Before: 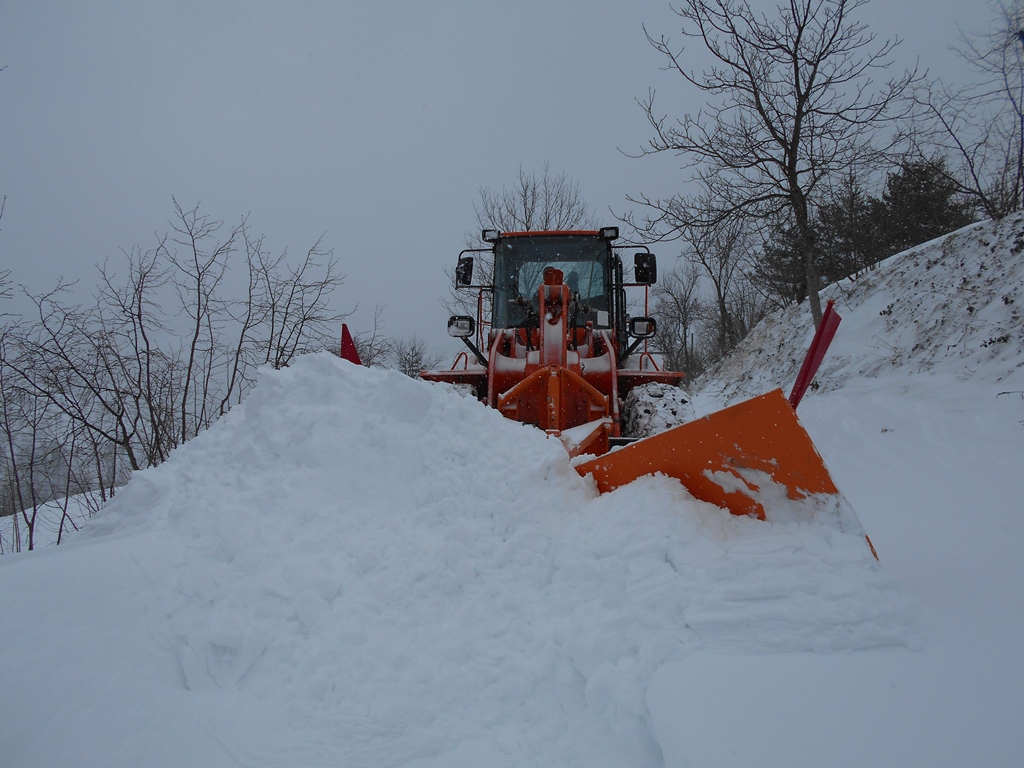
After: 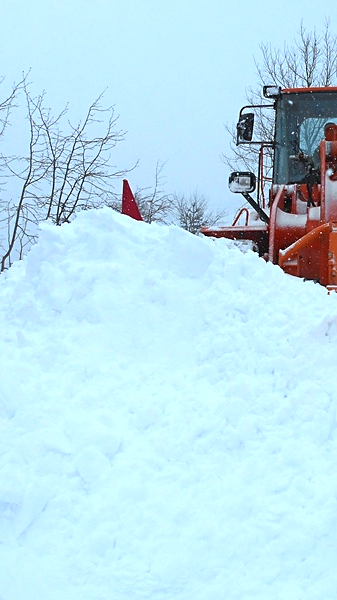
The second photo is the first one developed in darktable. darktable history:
color calibration: illuminant Planckian (black body), adaptation linear Bradford (ICC v4), x 0.365, y 0.367, temperature 4415.17 K
exposure: black level correction 0, exposure 1.443 EV, compensate highlight preservation false
sharpen: amount 0.214
crop and rotate: left 21.414%, top 18.83%, right 45.594%, bottom 2.981%
